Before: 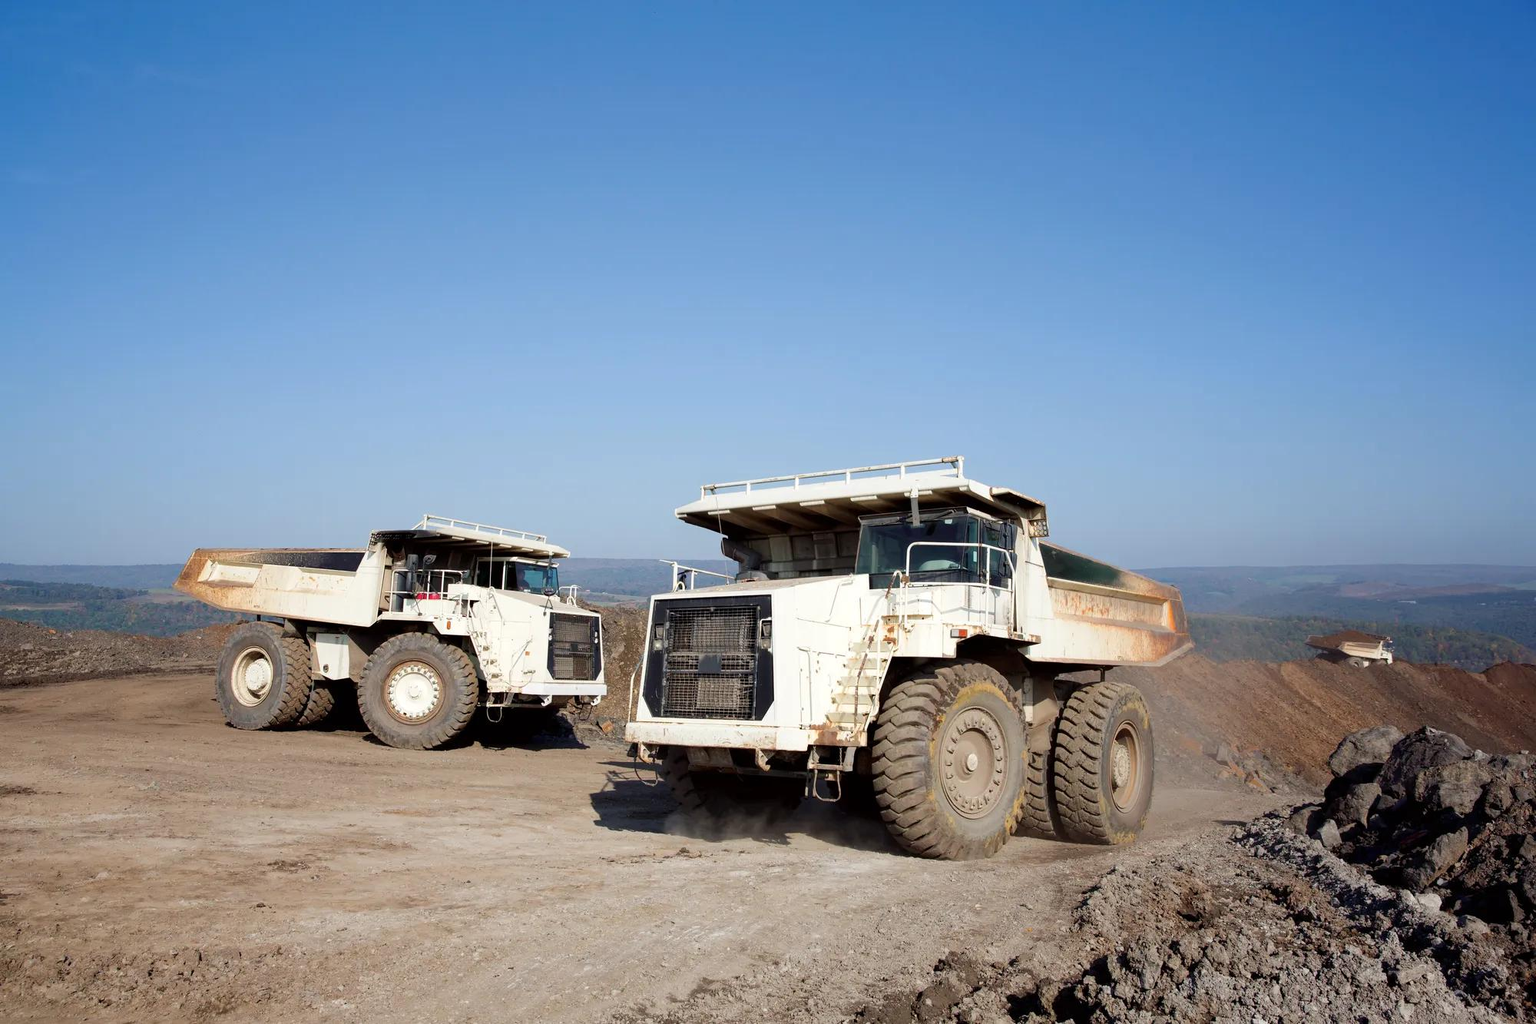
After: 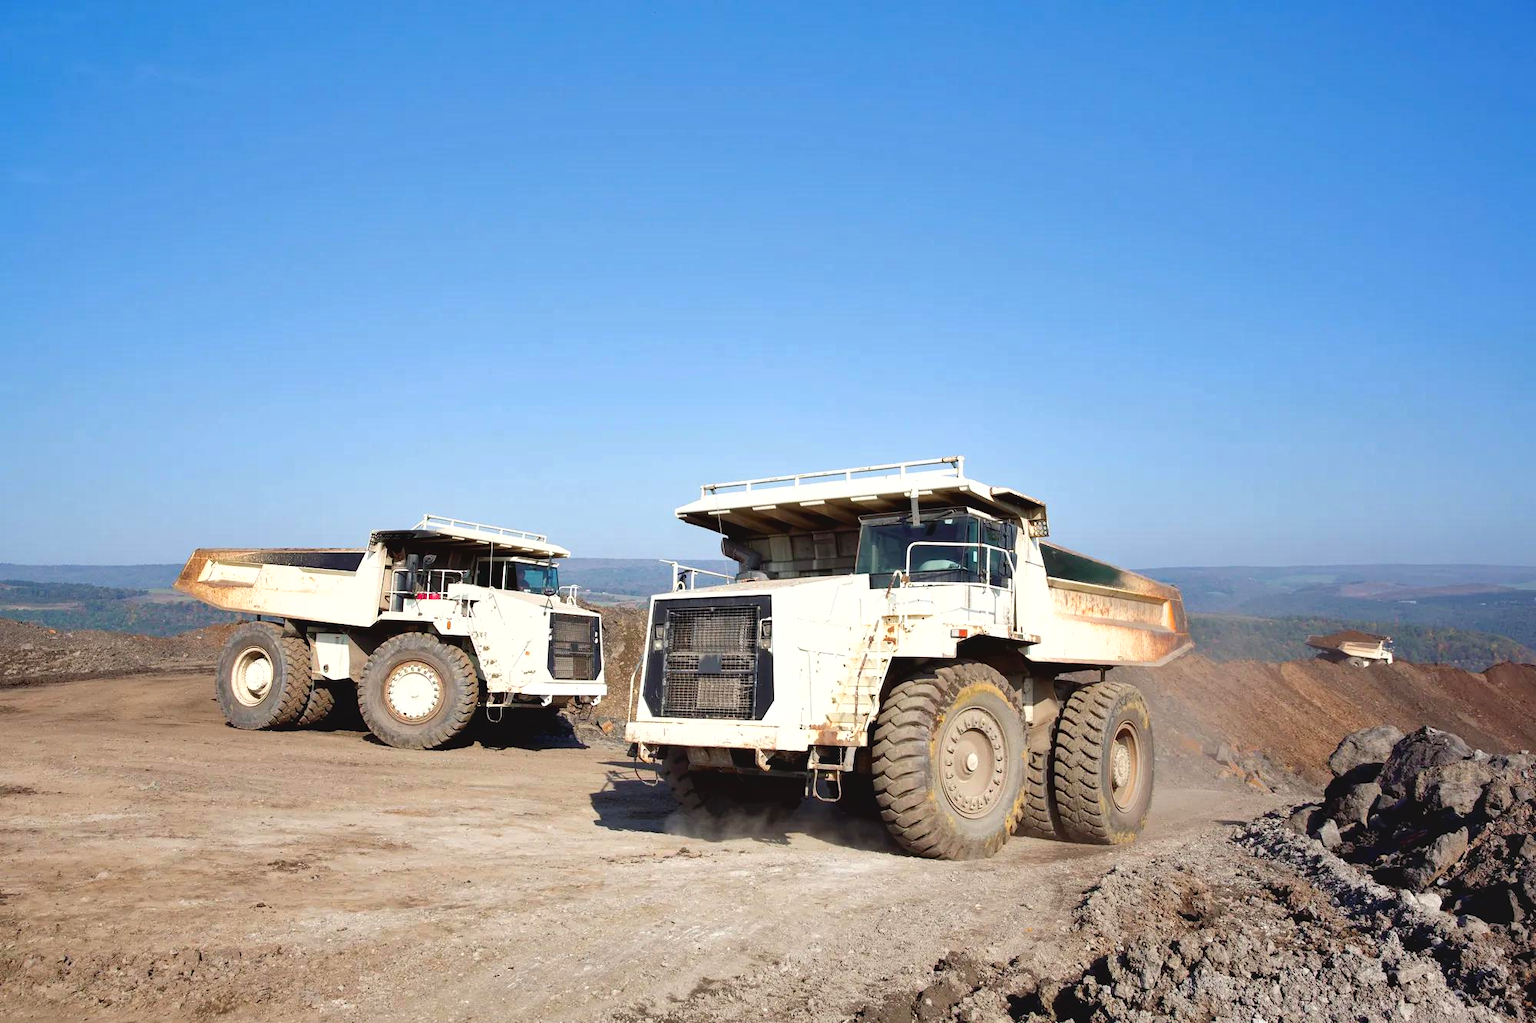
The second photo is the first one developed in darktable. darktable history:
contrast brightness saturation: contrast -0.11
exposure: black level correction 0.001, exposure 0.675 EV, compensate highlight preservation false
shadows and highlights: low approximation 0.01, soften with gaussian
